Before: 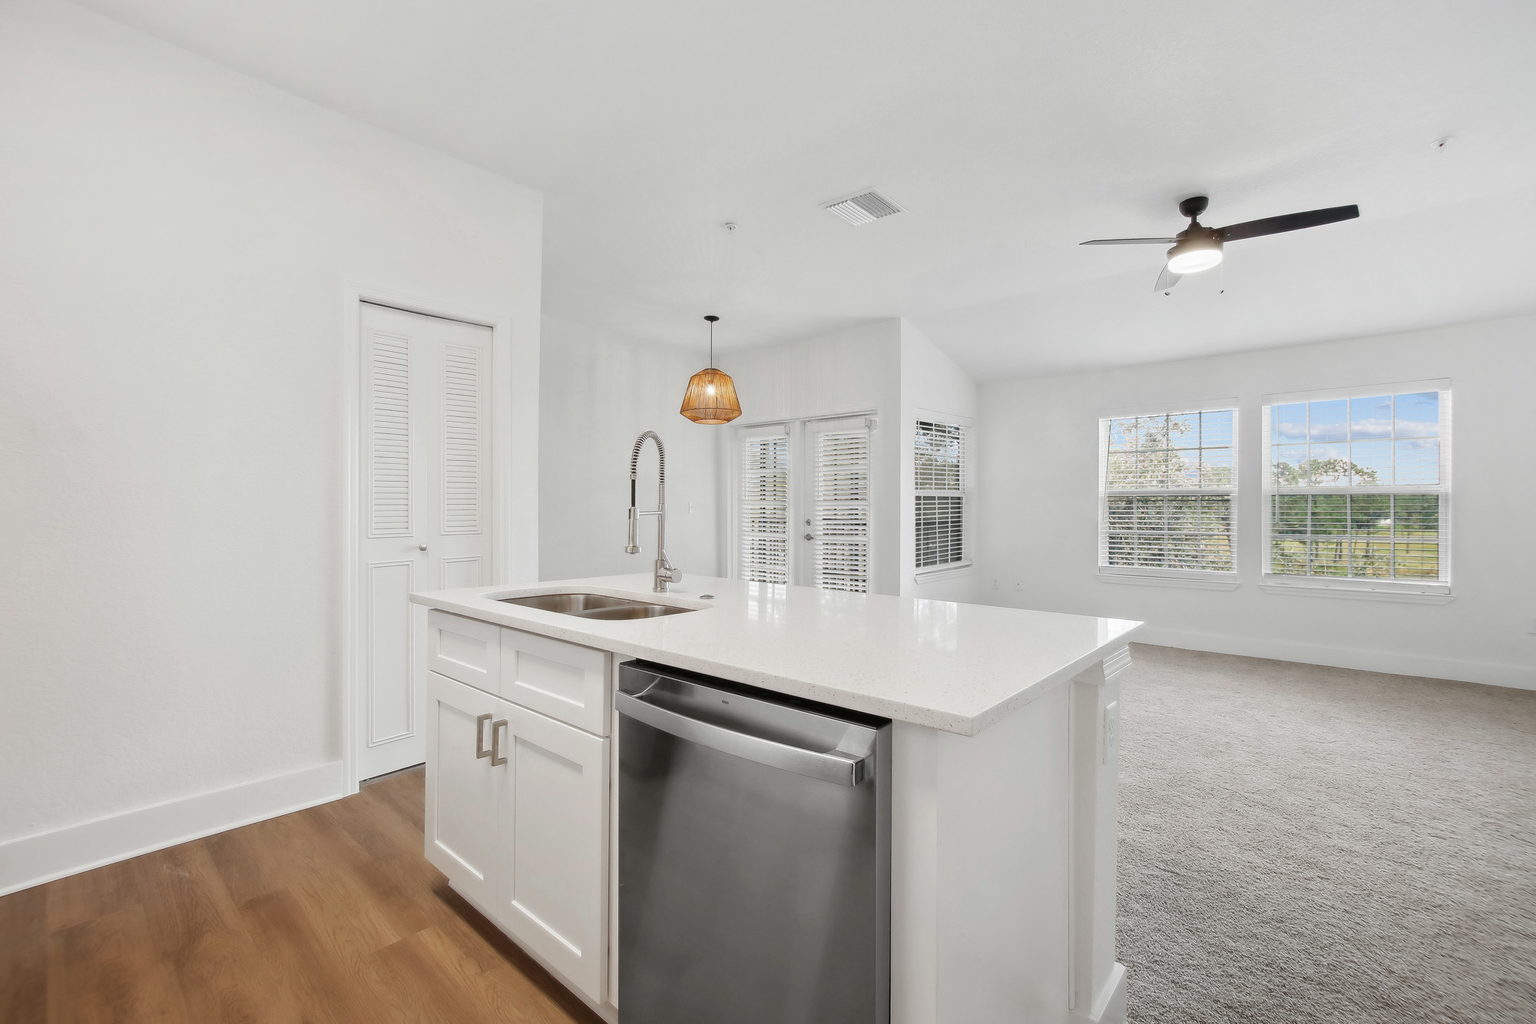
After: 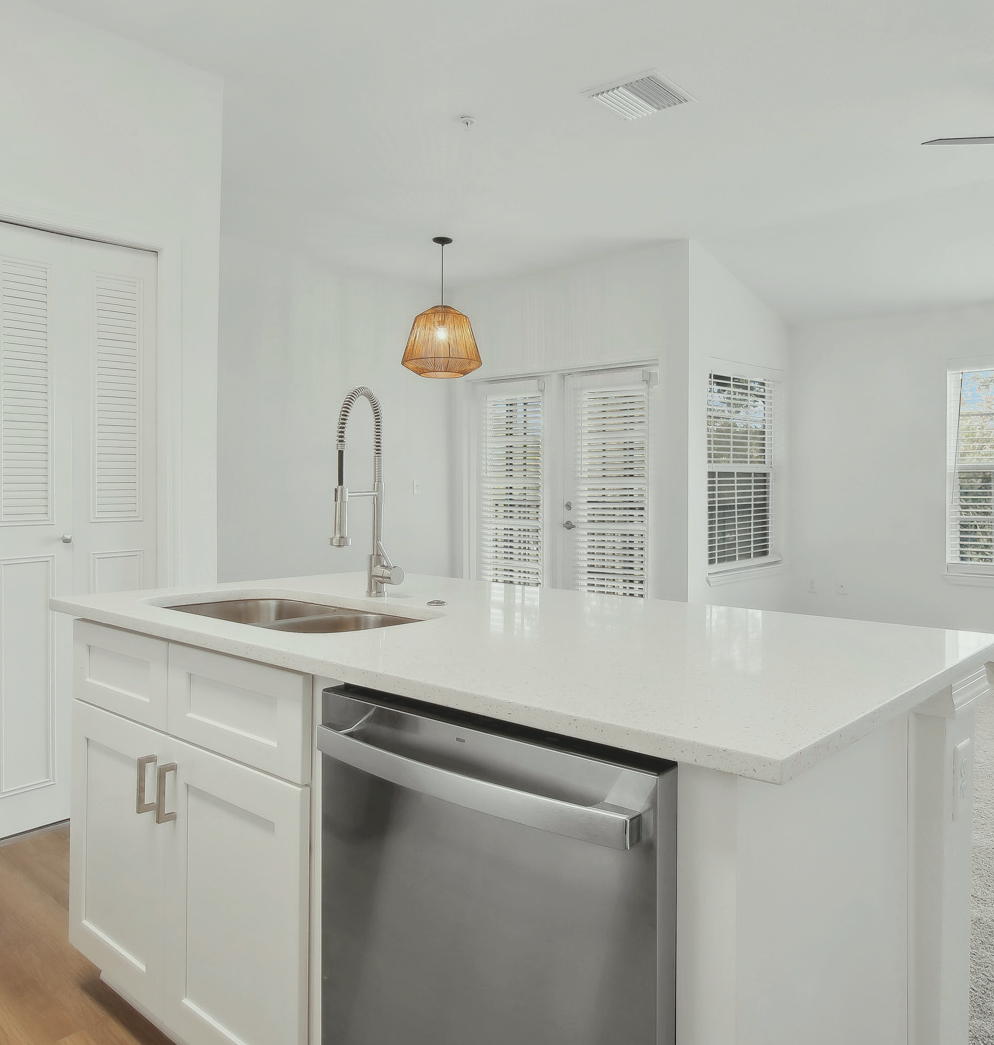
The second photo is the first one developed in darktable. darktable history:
color correction: highlights a* -2.69, highlights b* 2.52
contrast brightness saturation: contrast -0.149, brightness 0.052, saturation -0.118
crop and rotate: angle 0.015°, left 24.197%, top 13.093%, right 26.04%, bottom 8.45%
